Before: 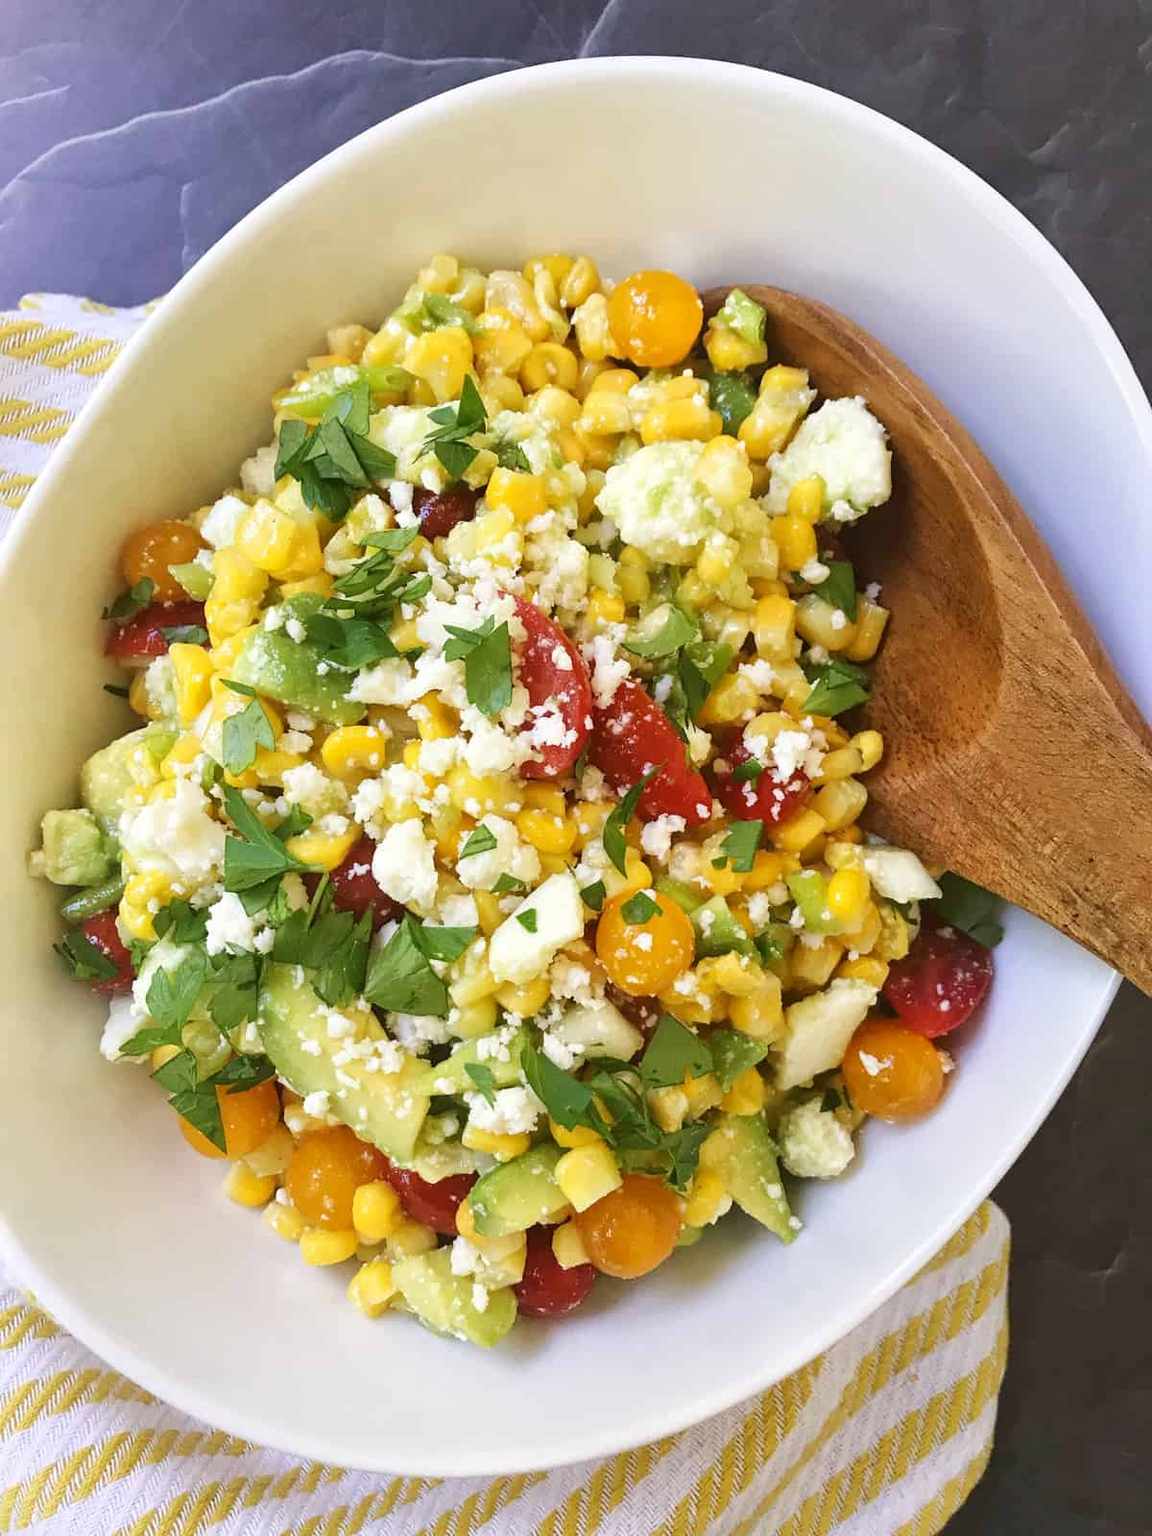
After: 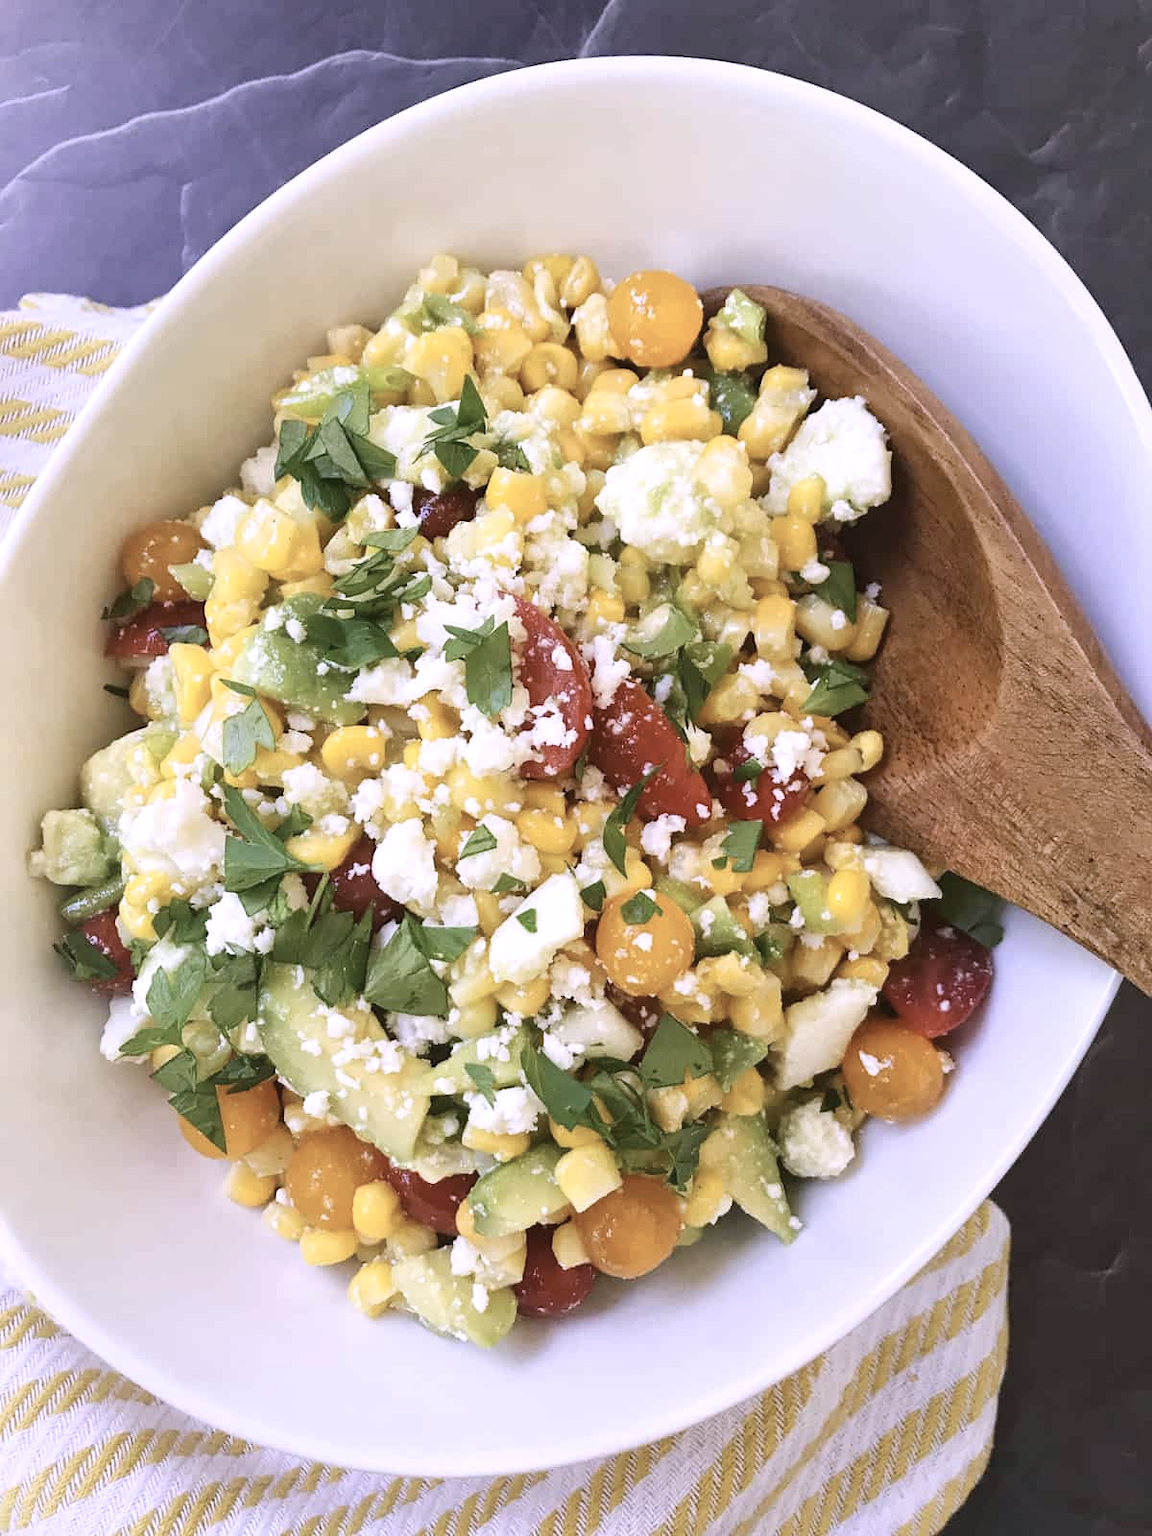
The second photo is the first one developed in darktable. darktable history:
contrast brightness saturation: contrast 0.1, saturation -0.36
white balance: red 1.042, blue 1.17
